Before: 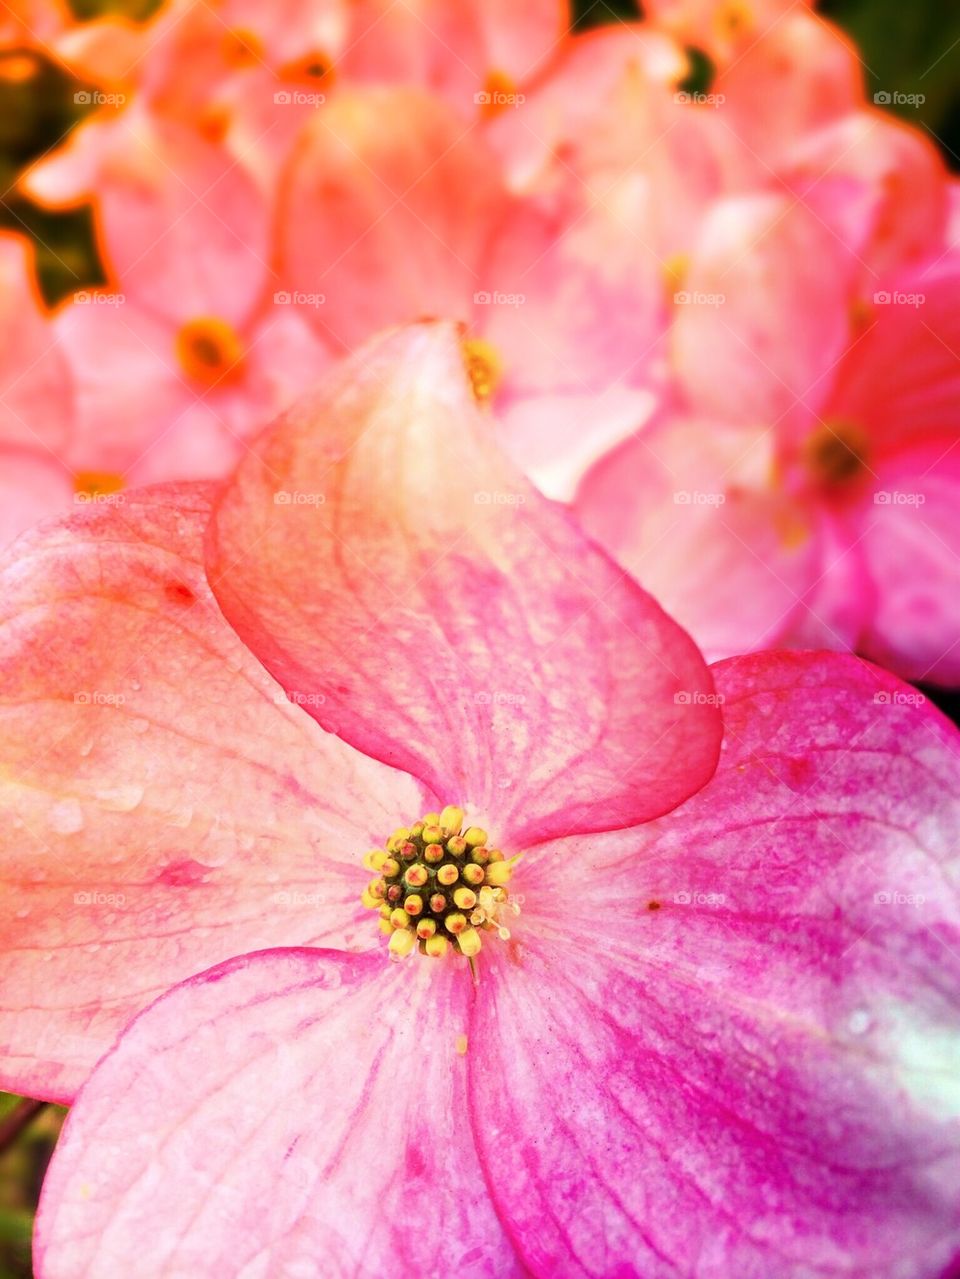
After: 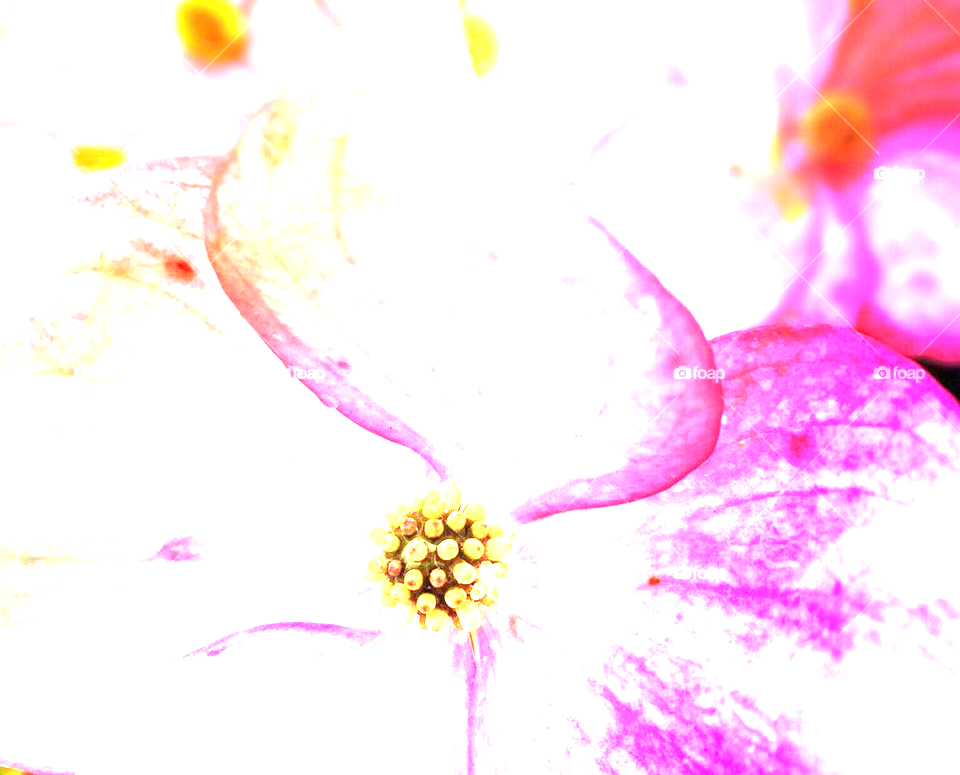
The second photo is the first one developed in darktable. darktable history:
crop and rotate: top 25.453%, bottom 13.93%
tone equalizer: -8 EV -0.416 EV, -7 EV -0.356 EV, -6 EV -0.308 EV, -5 EV -0.193 EV, -3 EV 0.229 EV, -2 EV 0.36 EV, -1 EV 0.407 EV, +0 EV 0.394 EV
exposure: black level correction 0, exposure 2.149 EV, compensate highlight preservation false
